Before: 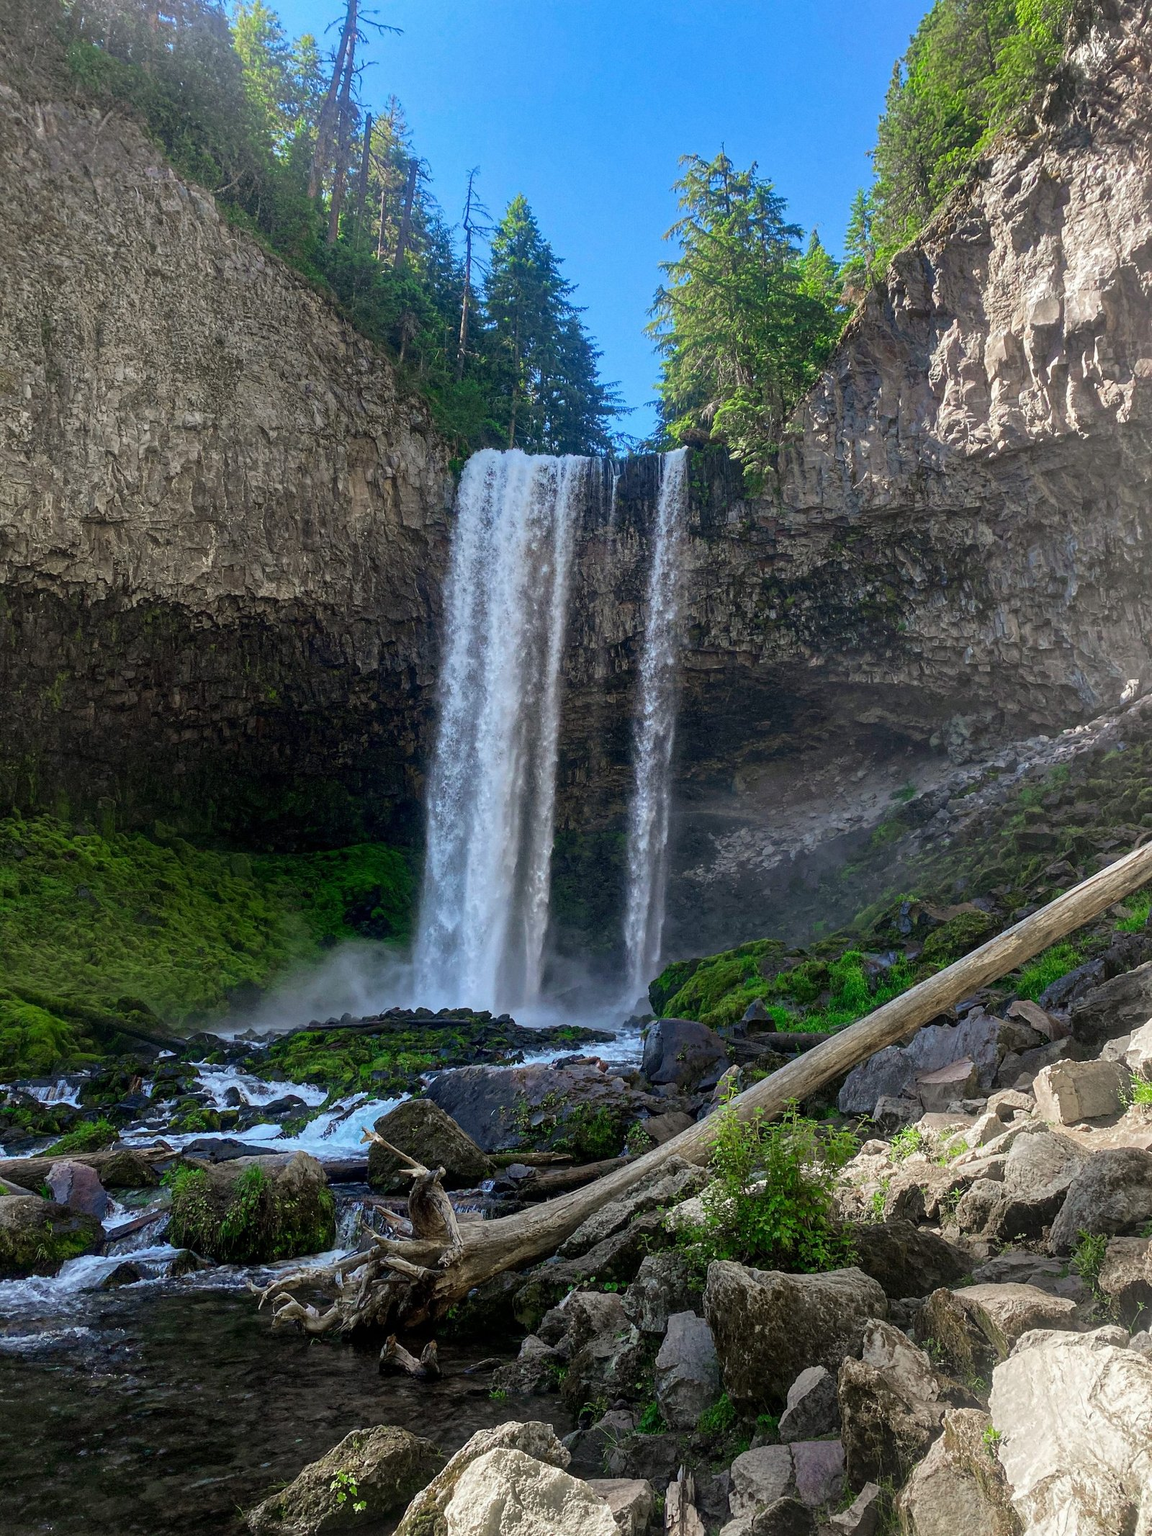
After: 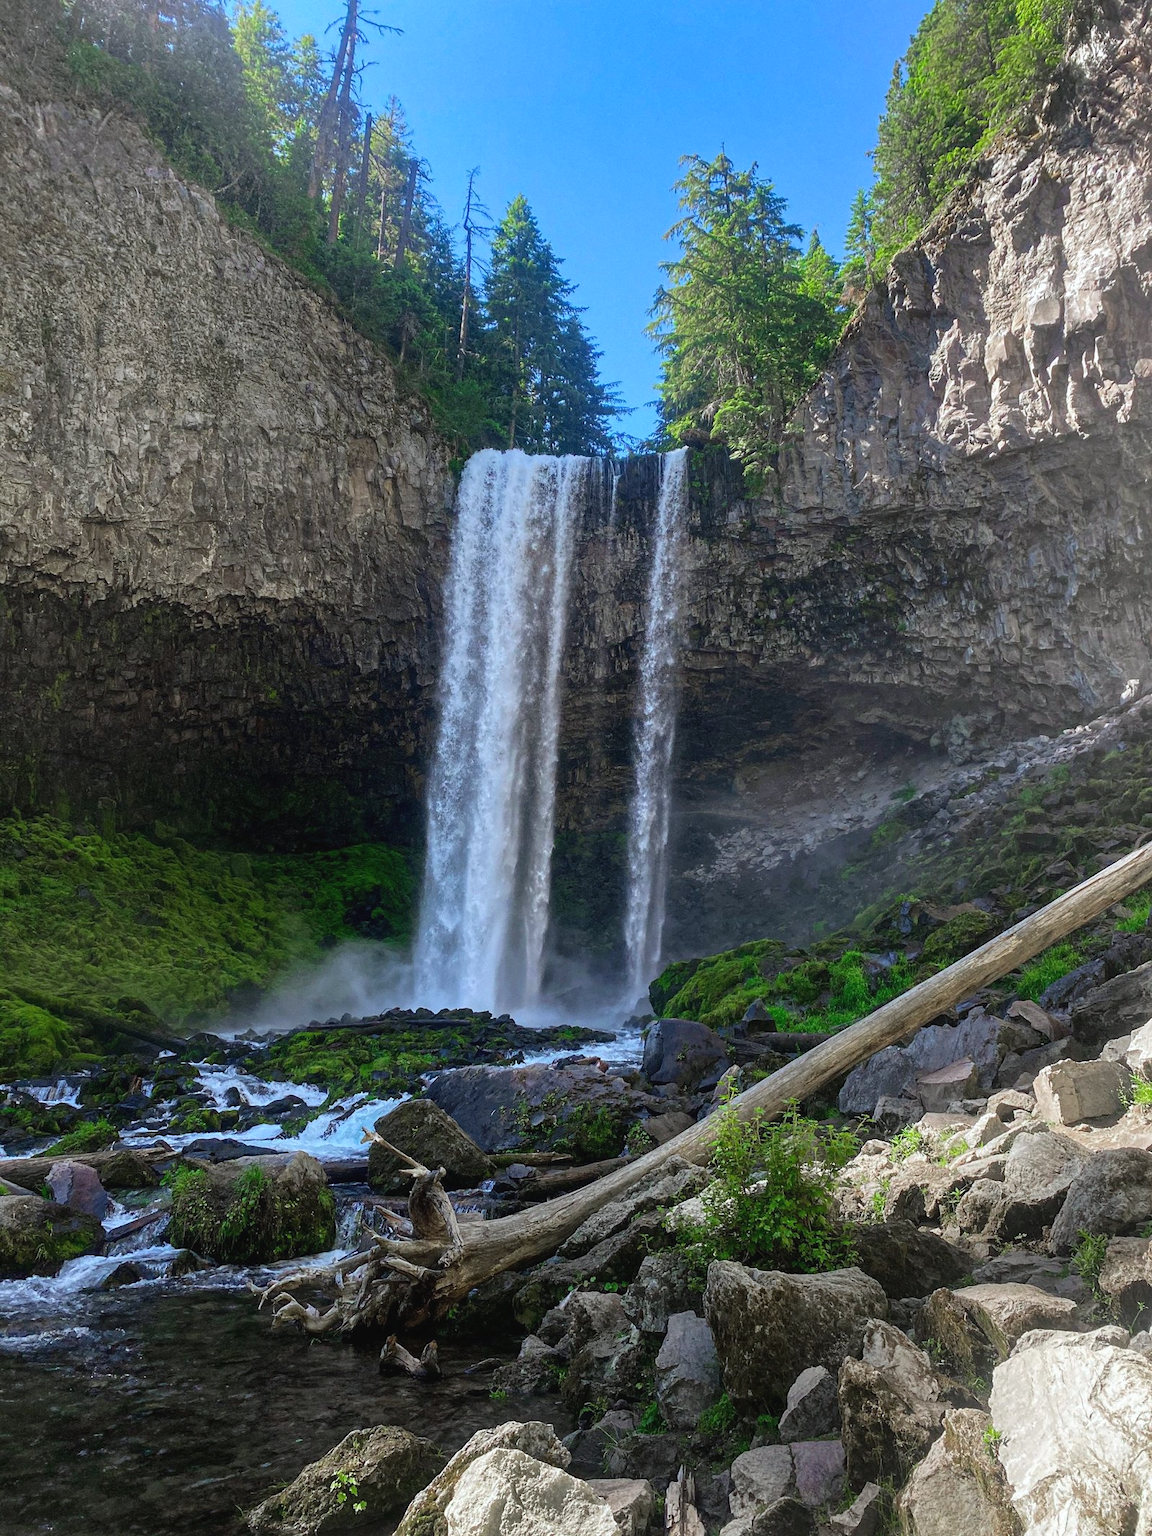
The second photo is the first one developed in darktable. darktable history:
white balance: red 0.98, blue 1.034
exposure: black level correction -0.003, exposure 0.04 EV, compensate highlight preservation false
